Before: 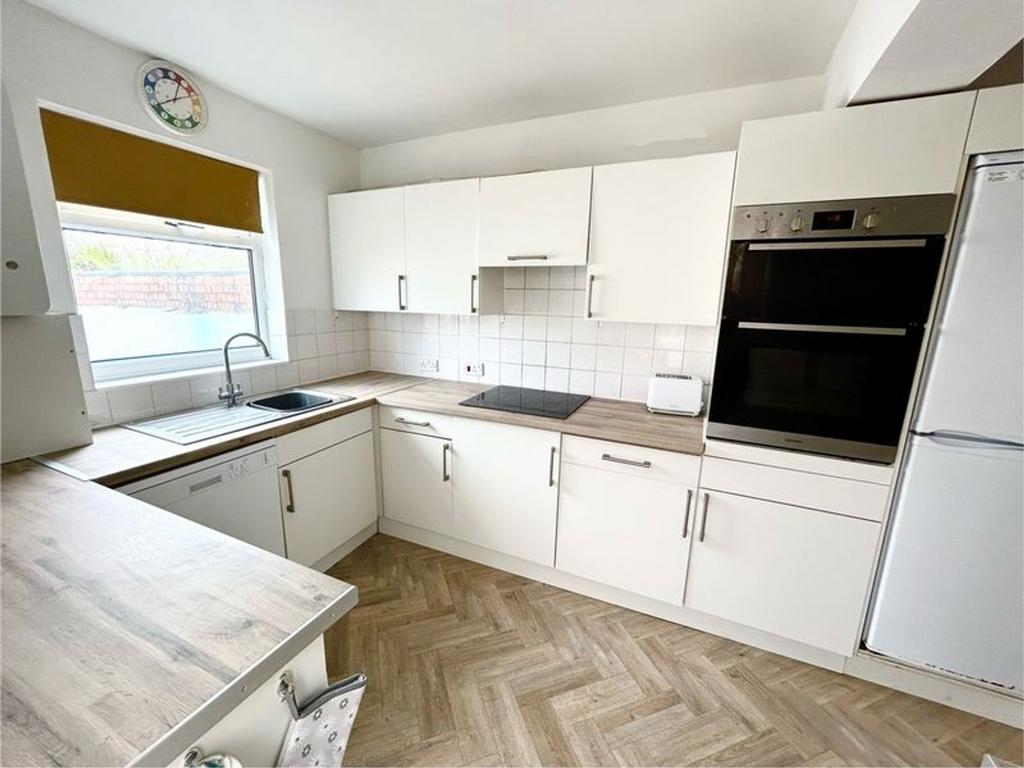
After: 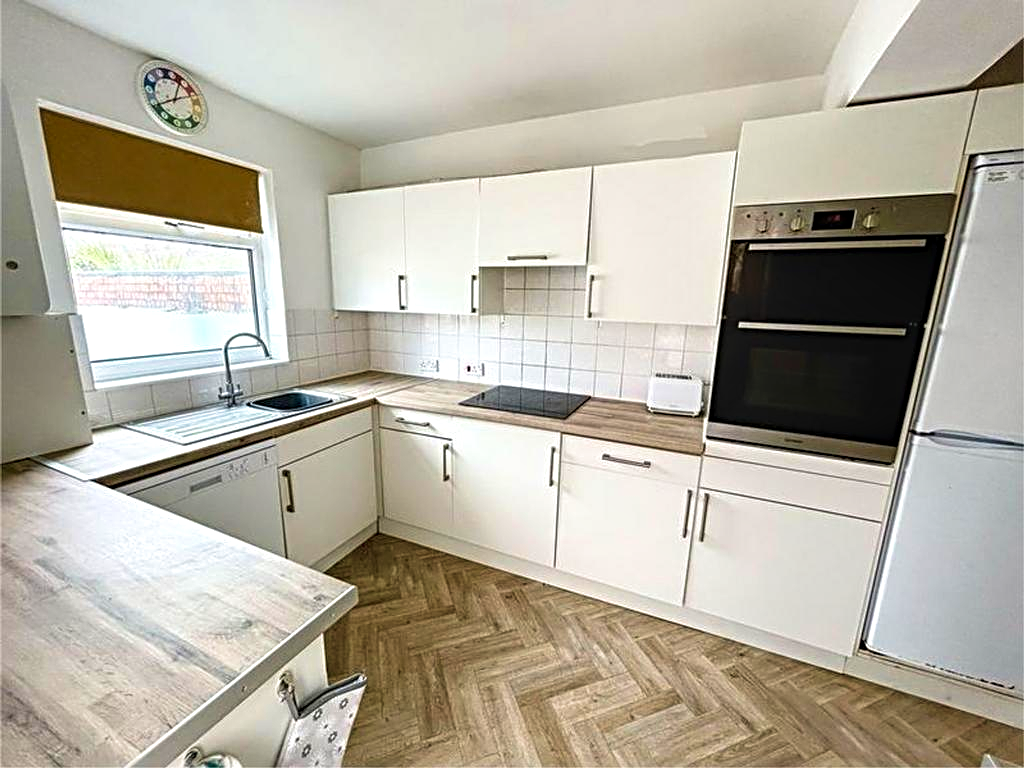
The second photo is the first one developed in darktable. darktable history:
local contrast: detail 130%
velvia: strength 44.4%
sharpen: radius 3.97
